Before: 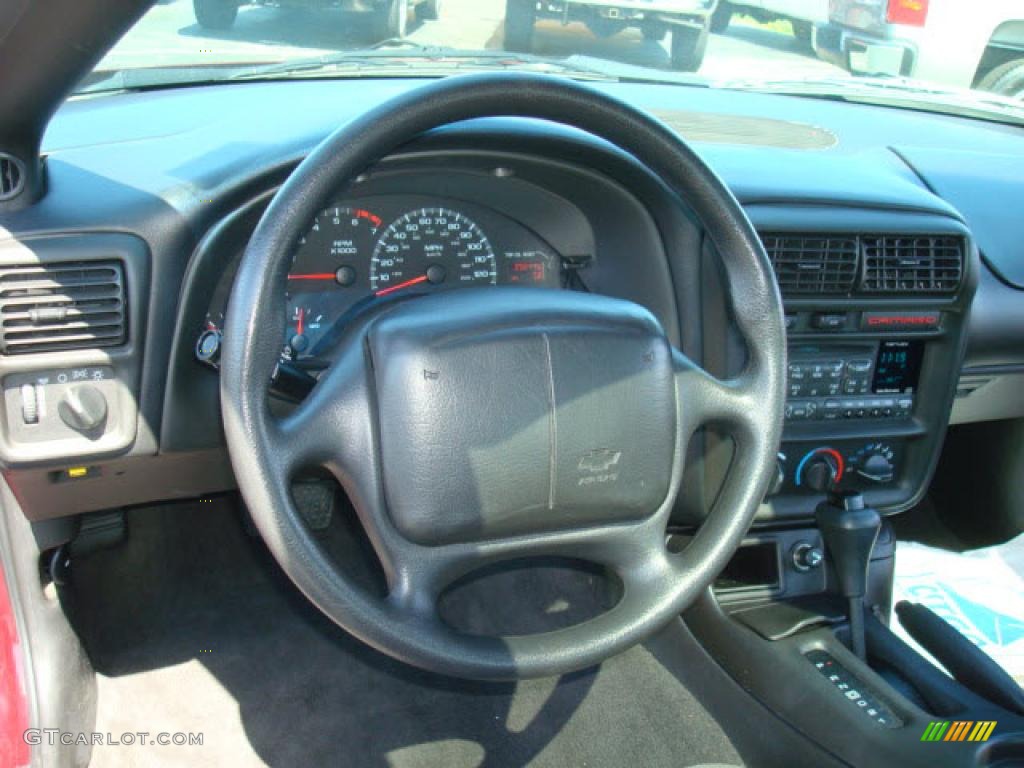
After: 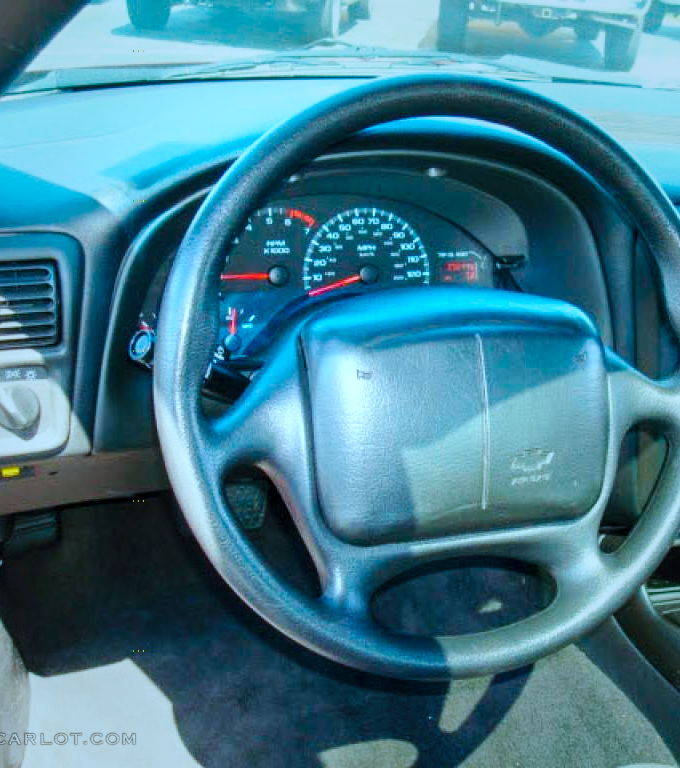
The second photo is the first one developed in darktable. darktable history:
crop and rotate: left 6.576%, right 26.984%
exposure: compensate highlight preservation false
local contrast: on, module defaults
color correction: highlights a* -10.53, highlights b* -18.74
vignetting: fall-off start 33.89%, fall-off radius 64.55%, brightness -0.308, saturation -0.058, width/height ratio 0.954
color balance rgb: global offset › luminance -0.471%, perceptual saturation grading › global saturation 31.31%, global vibrance 19.633%
base curve: curves: ch0 [(0, 0) (0.032, 0.025) (0.121, 0.166) (0.206, 0.329) (0.605, 0.79) (1, 1)], preserve colors none
